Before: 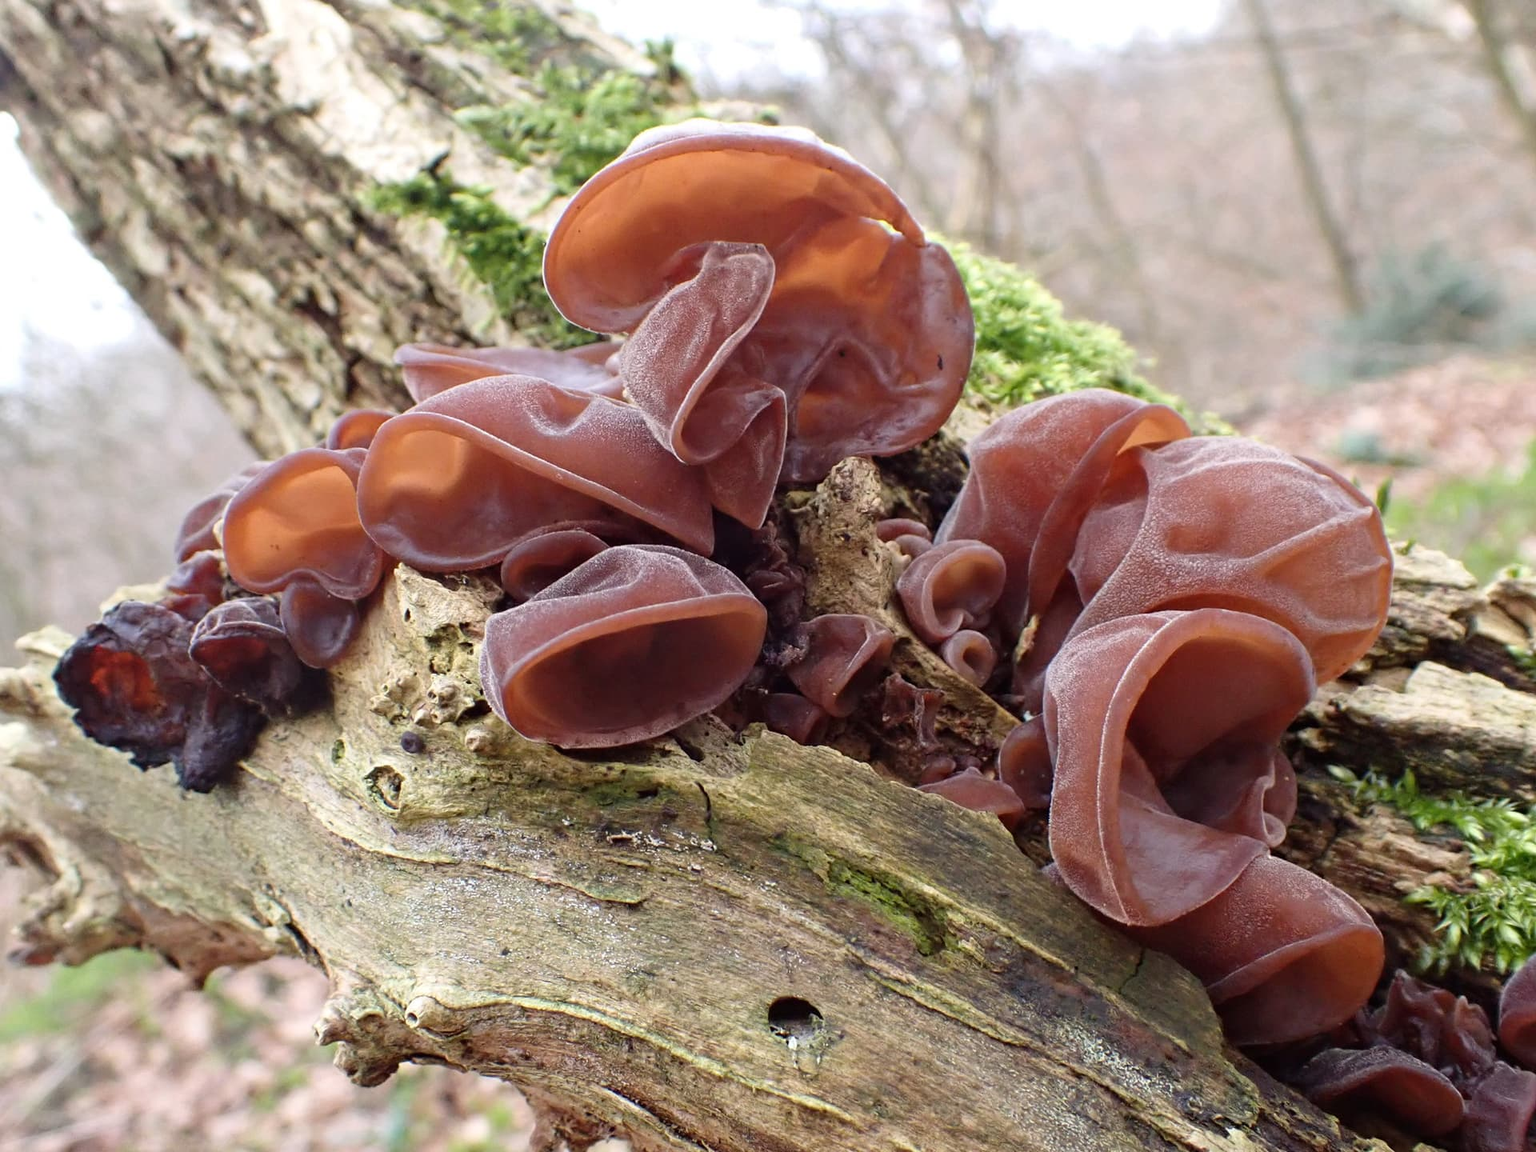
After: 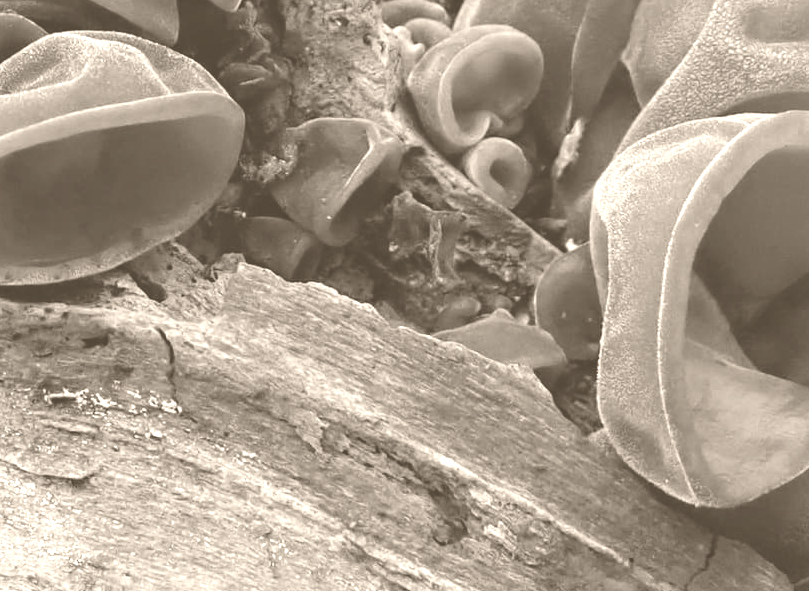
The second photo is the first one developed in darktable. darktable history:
color balance rgb: perceptual saturation grading › global saturation 20%, global vibrance 20%
crop: left 37.221%, top 45.169%, right 20.63%, bottom 13.777%
colorize: hue 34.49°, saturation 35.33%, source mix 100%, version 1
color calibration: output gray [0.18, 0.41, 0.41, 0], gray › normalize channels true, illuminant same as pipeline (D50), adaptation XYZ, x 0.346, y 0.359, gamut compression 0
exposure: black level correction 0, compensate exposure bias true, compensate highlight preservation false
